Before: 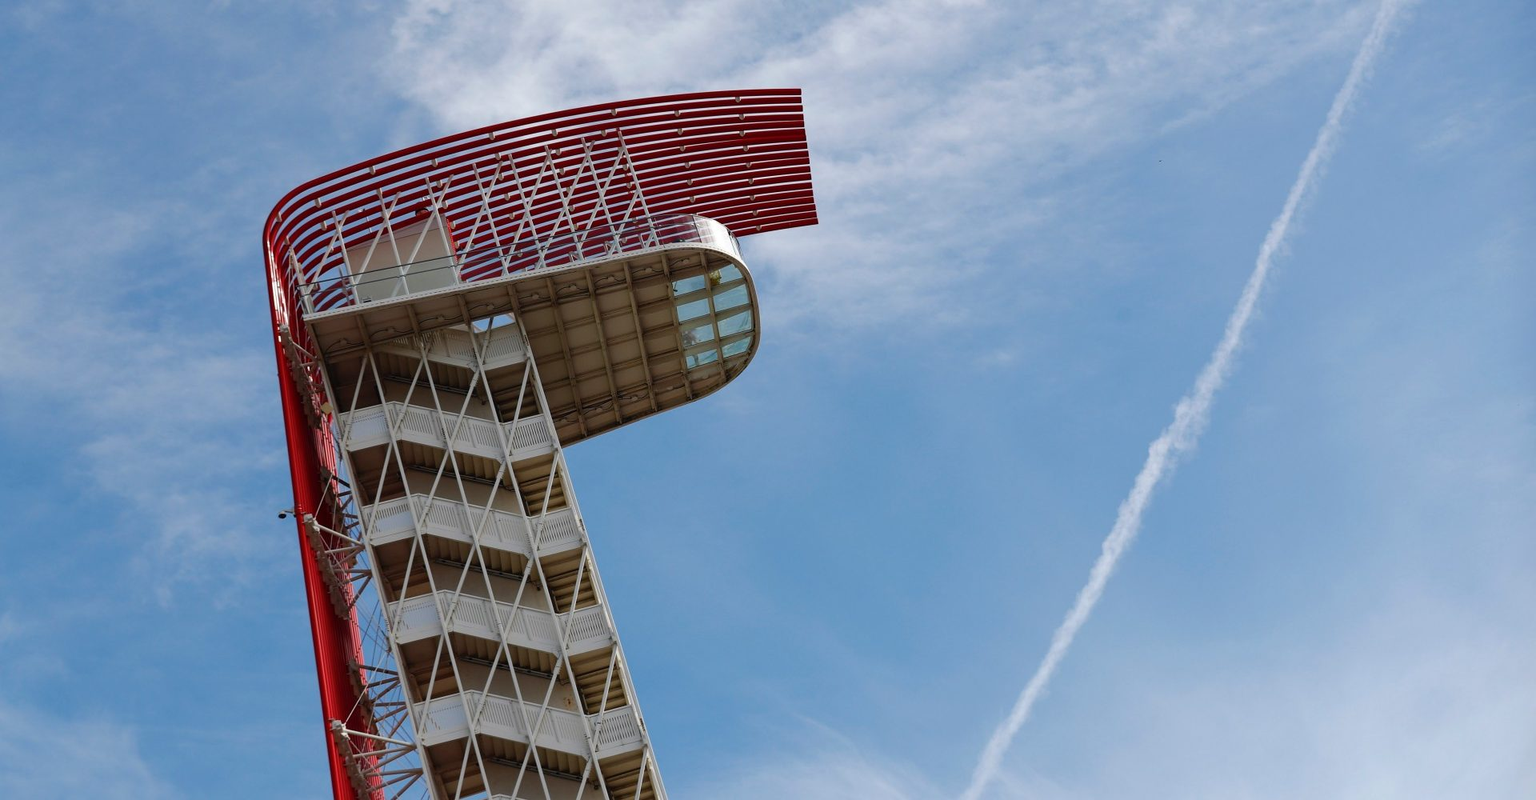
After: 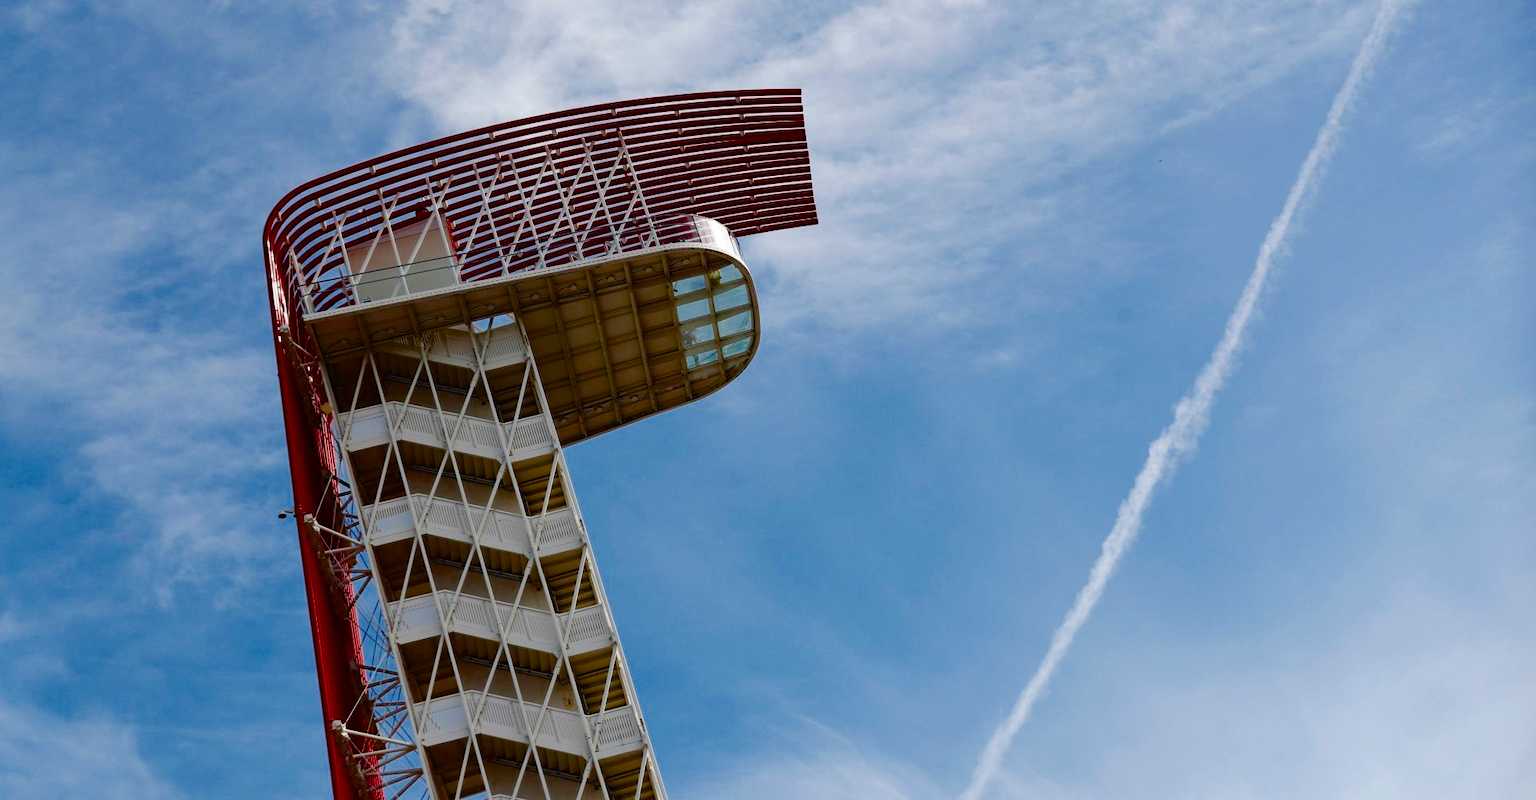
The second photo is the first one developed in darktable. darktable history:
color balance rgb: shadows lift › luminance -19.629%, perceptual saturation grading › global saturation 20%, perceptual saturation grading › highlights -25.33%, perceptual saturation grading › shadows 49.997%, saturation formula JzAzBz (2021)
